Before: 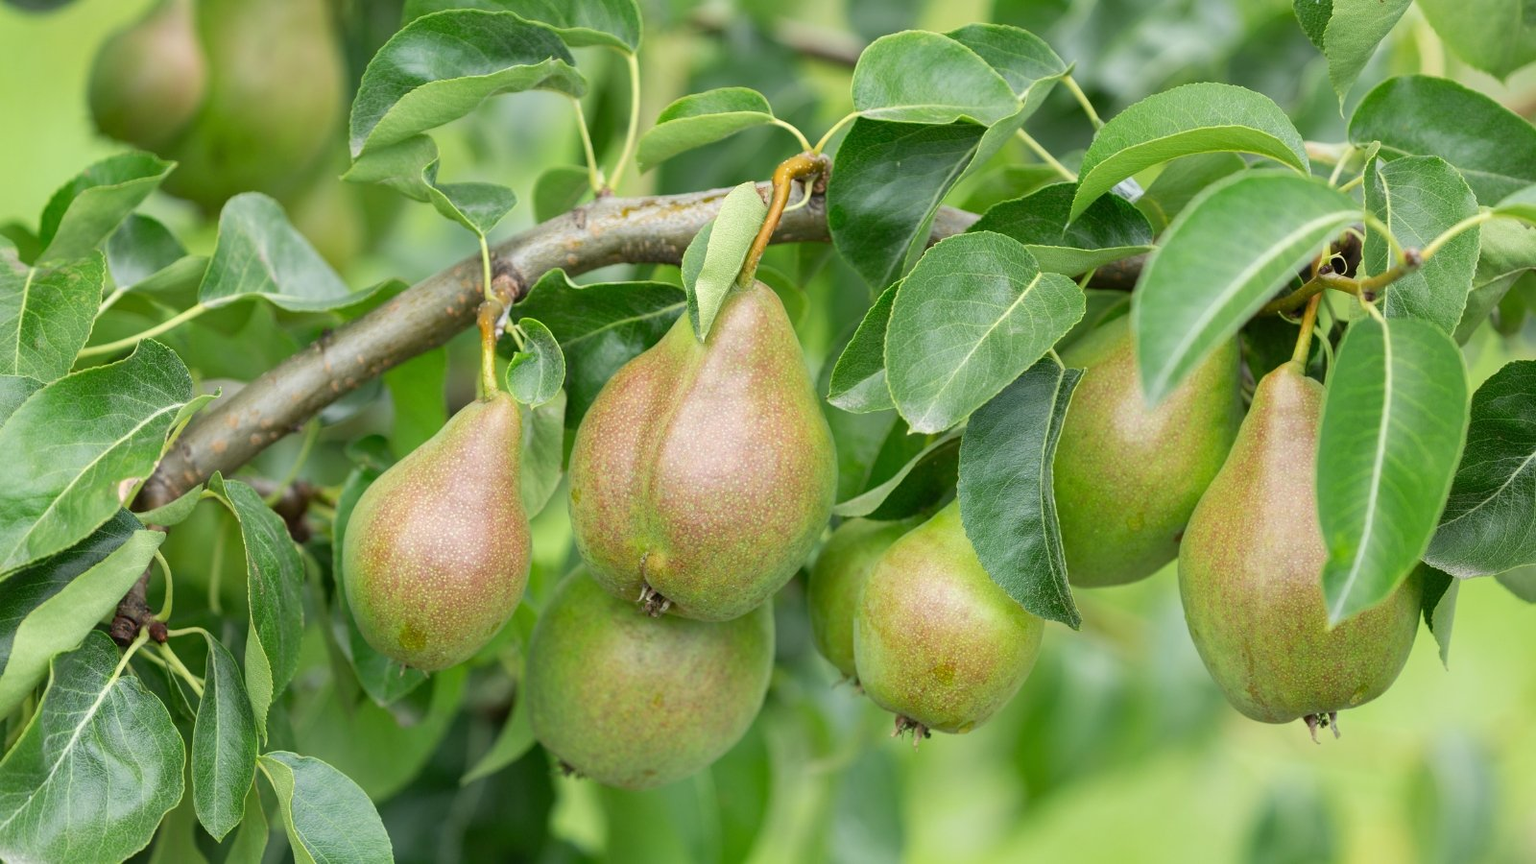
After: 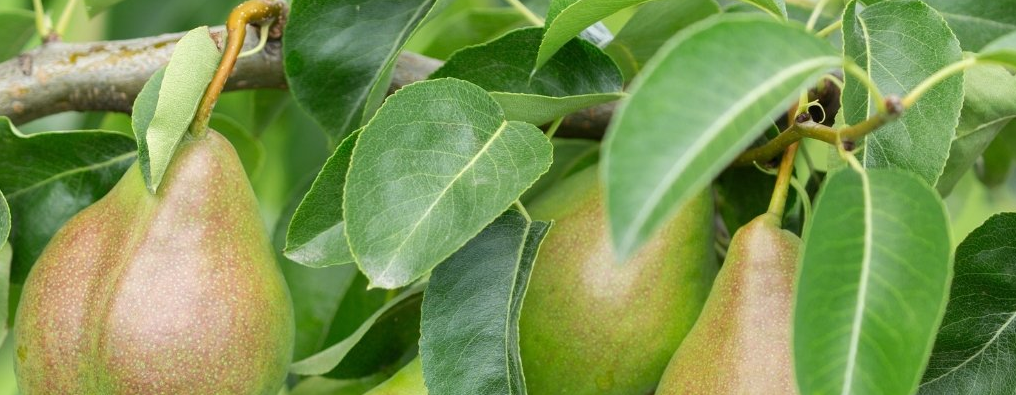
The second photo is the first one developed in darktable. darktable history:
crop: left 36.15%, top 18.161%, right 0.322%, bottom 37.946%
